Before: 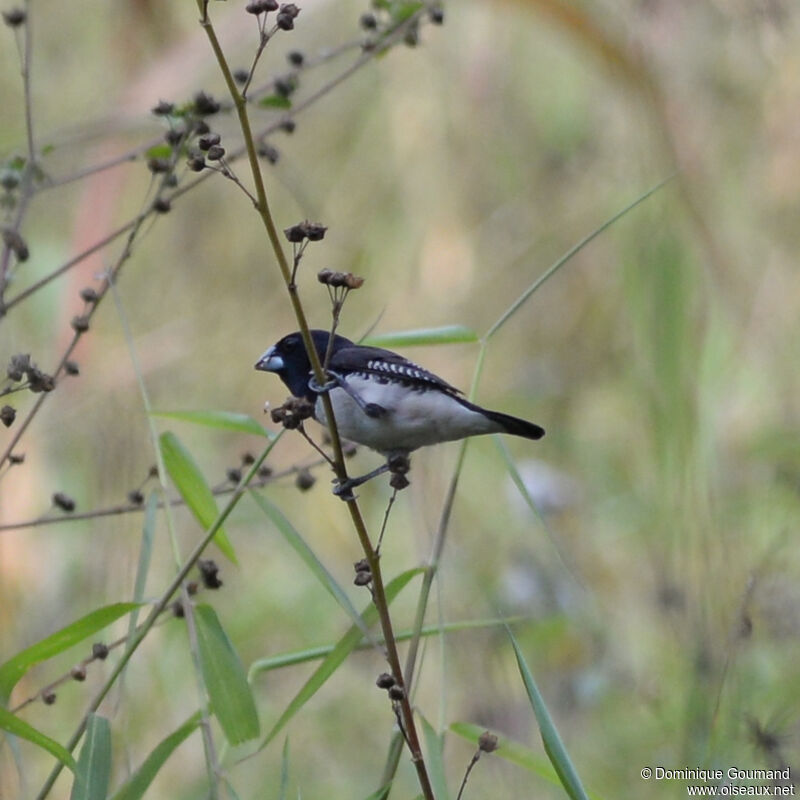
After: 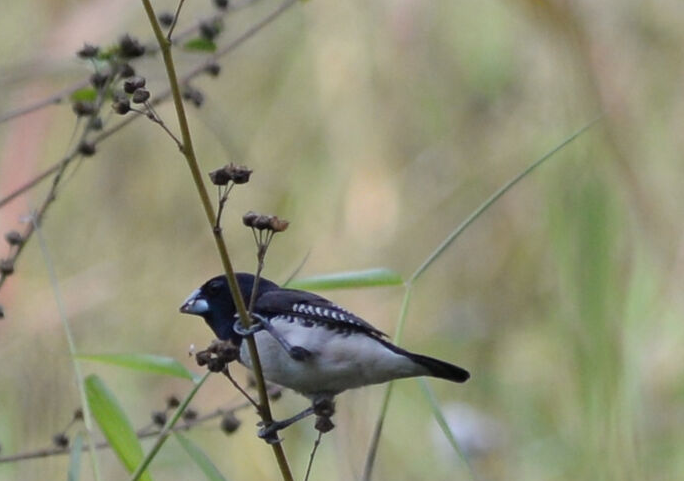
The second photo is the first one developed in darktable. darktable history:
crop and rotate: left 9.378%, top 7.173%, right 5.021%, bottom 32.583%
